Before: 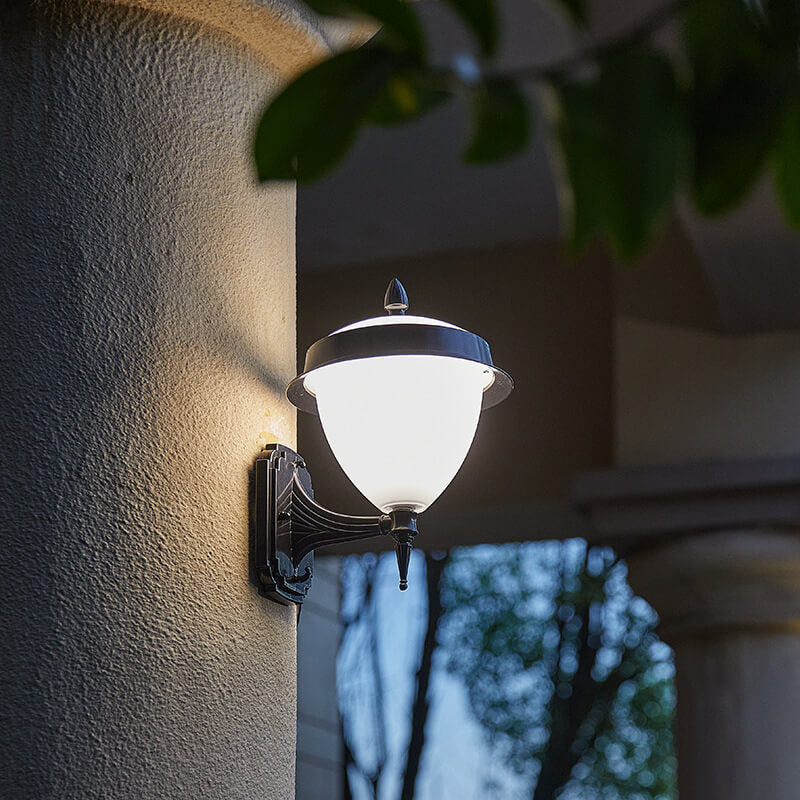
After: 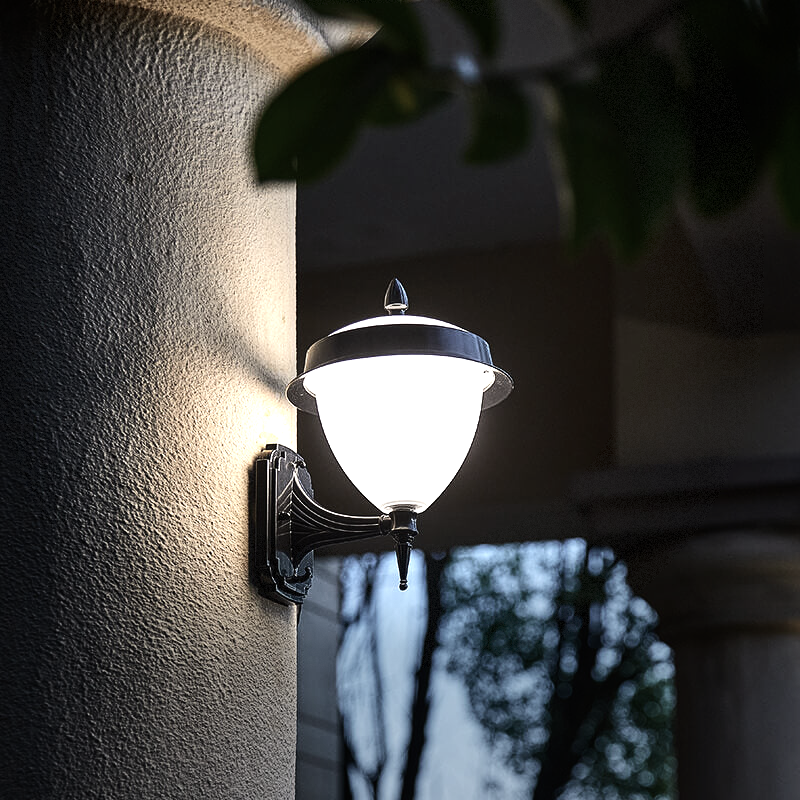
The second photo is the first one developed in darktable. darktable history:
levels: levels [0, 0.478, 1]
tone equalizer: -8 EV -1.08 EV, -7 EV -1.01 EV, -6 EV -0.867 EV, -5 EV -0.578 EV, -3 EV 0.578 EV, -2 EV 0.867 EV, -1 EV 1.01 EV, +0 EV 1.08 EV, edges refinement/feathering 500, mask exposure compensation -1.57 EV, preserve details no
vignetting: fall-off start 68.33%, fall-off radius 30%, saturation 0.042, center (-0.066, -0.311), width/height ratio 0.992, shape 0.85, dithering 8-bit output
contrast brightness saturation: contrast 0.1, saturation -0.36
